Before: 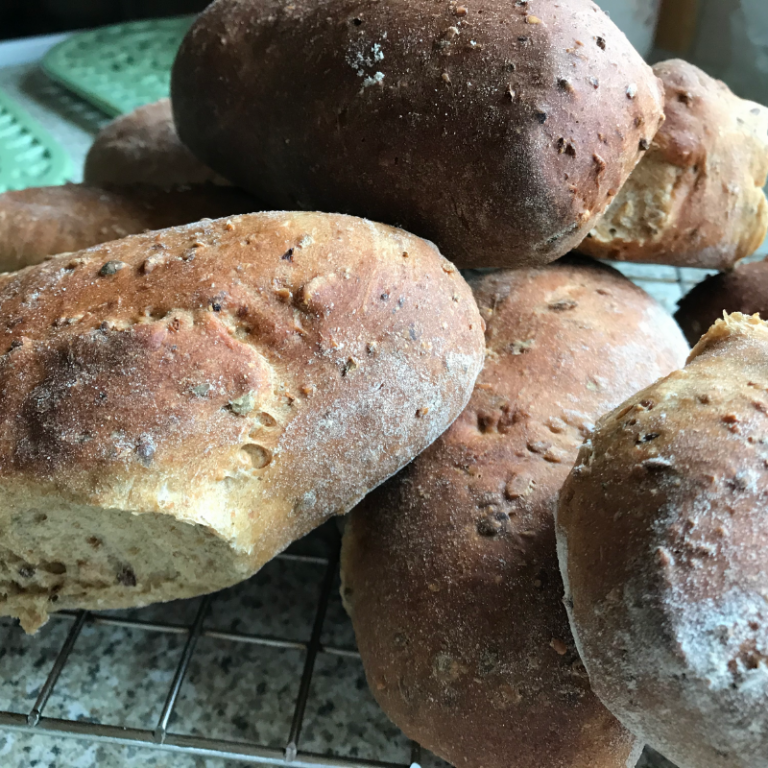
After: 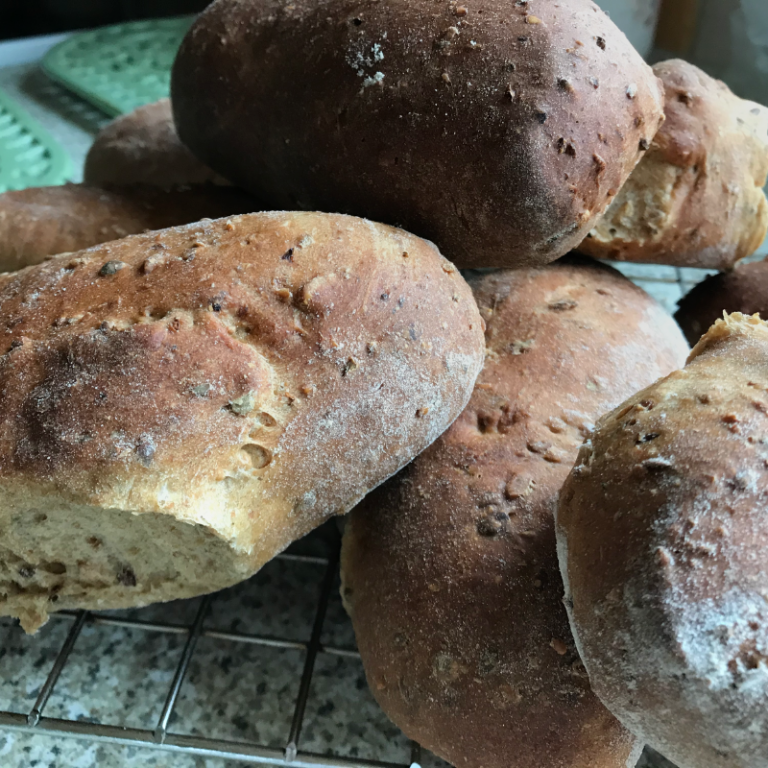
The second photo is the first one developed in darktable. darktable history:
exposure: exposure 0.207 EV, compensate highlight preservation false
graduated density: rotation 5.63°, offset 76.9
